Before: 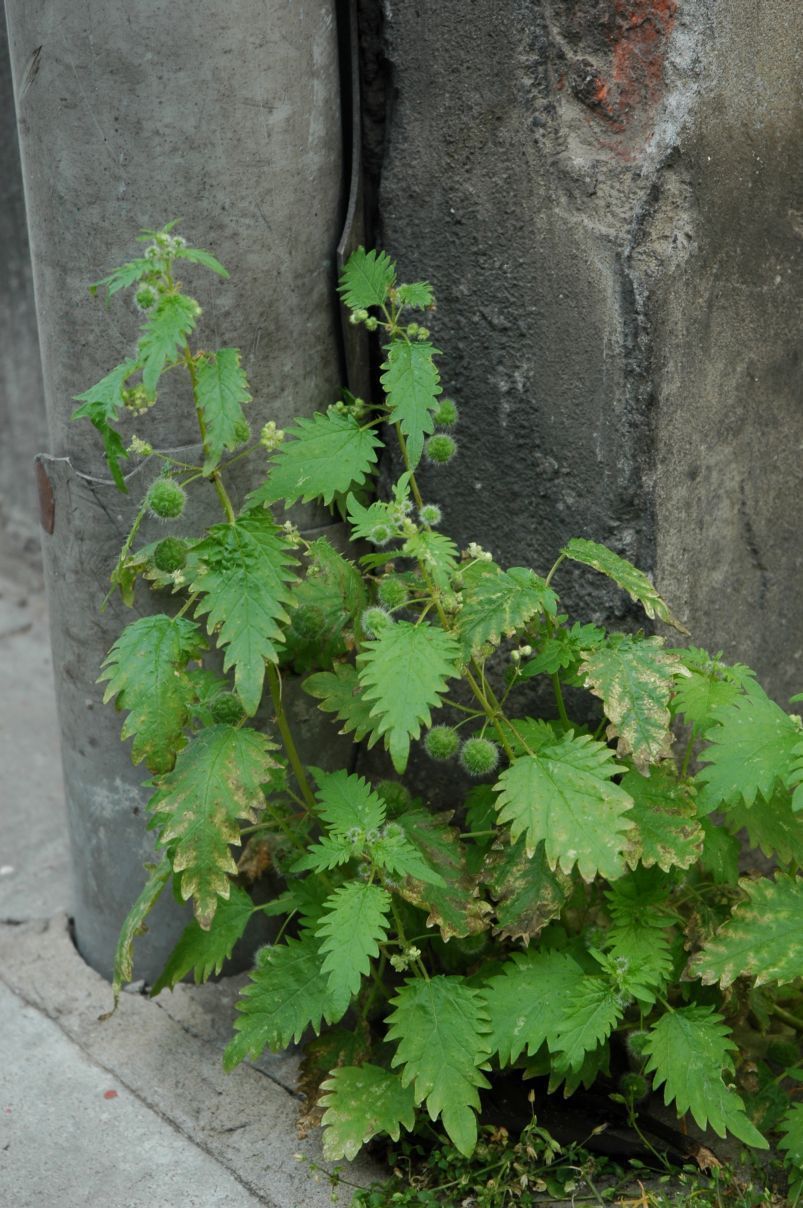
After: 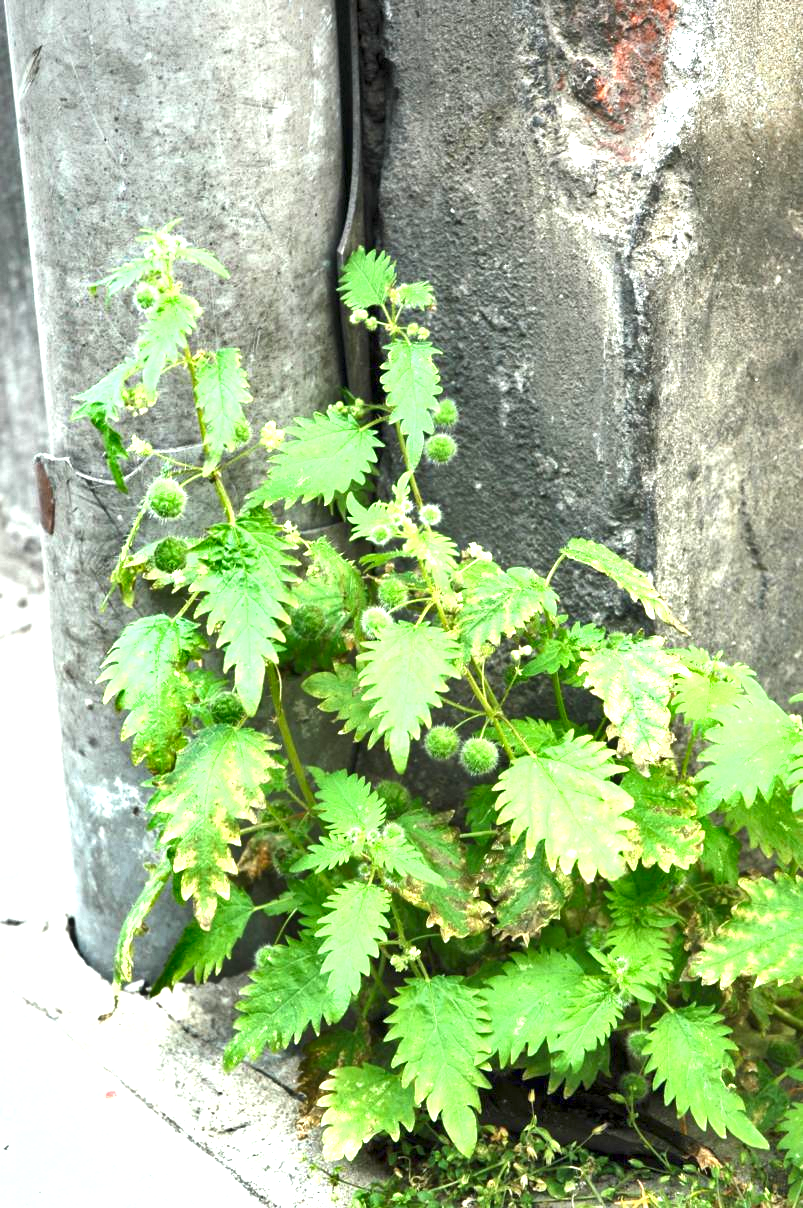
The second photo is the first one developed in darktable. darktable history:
local contrast: mode bilateral grid, contrast 30, coarseness 25, midtone range 0.2
exposure: black level correction 0, exposure 2.136 EV, compensate highlight preservation false
shadows and highlights: shadows 49.19, highlights -40.62, soften with gaussian
